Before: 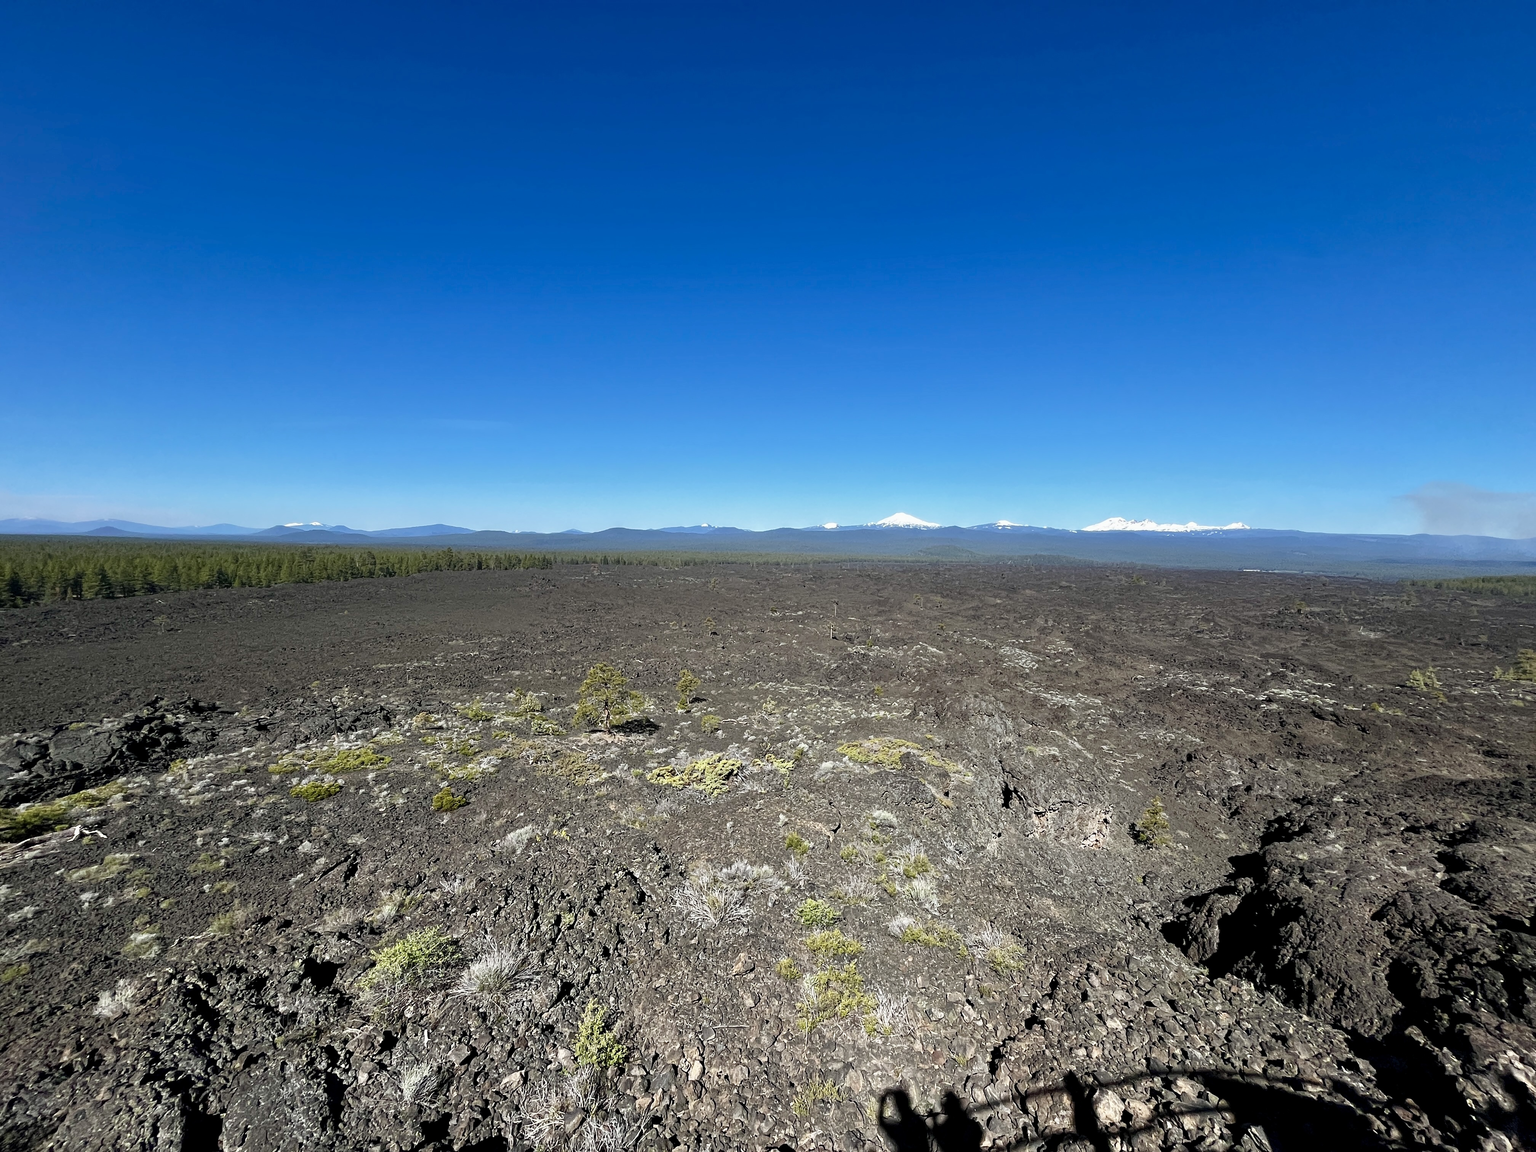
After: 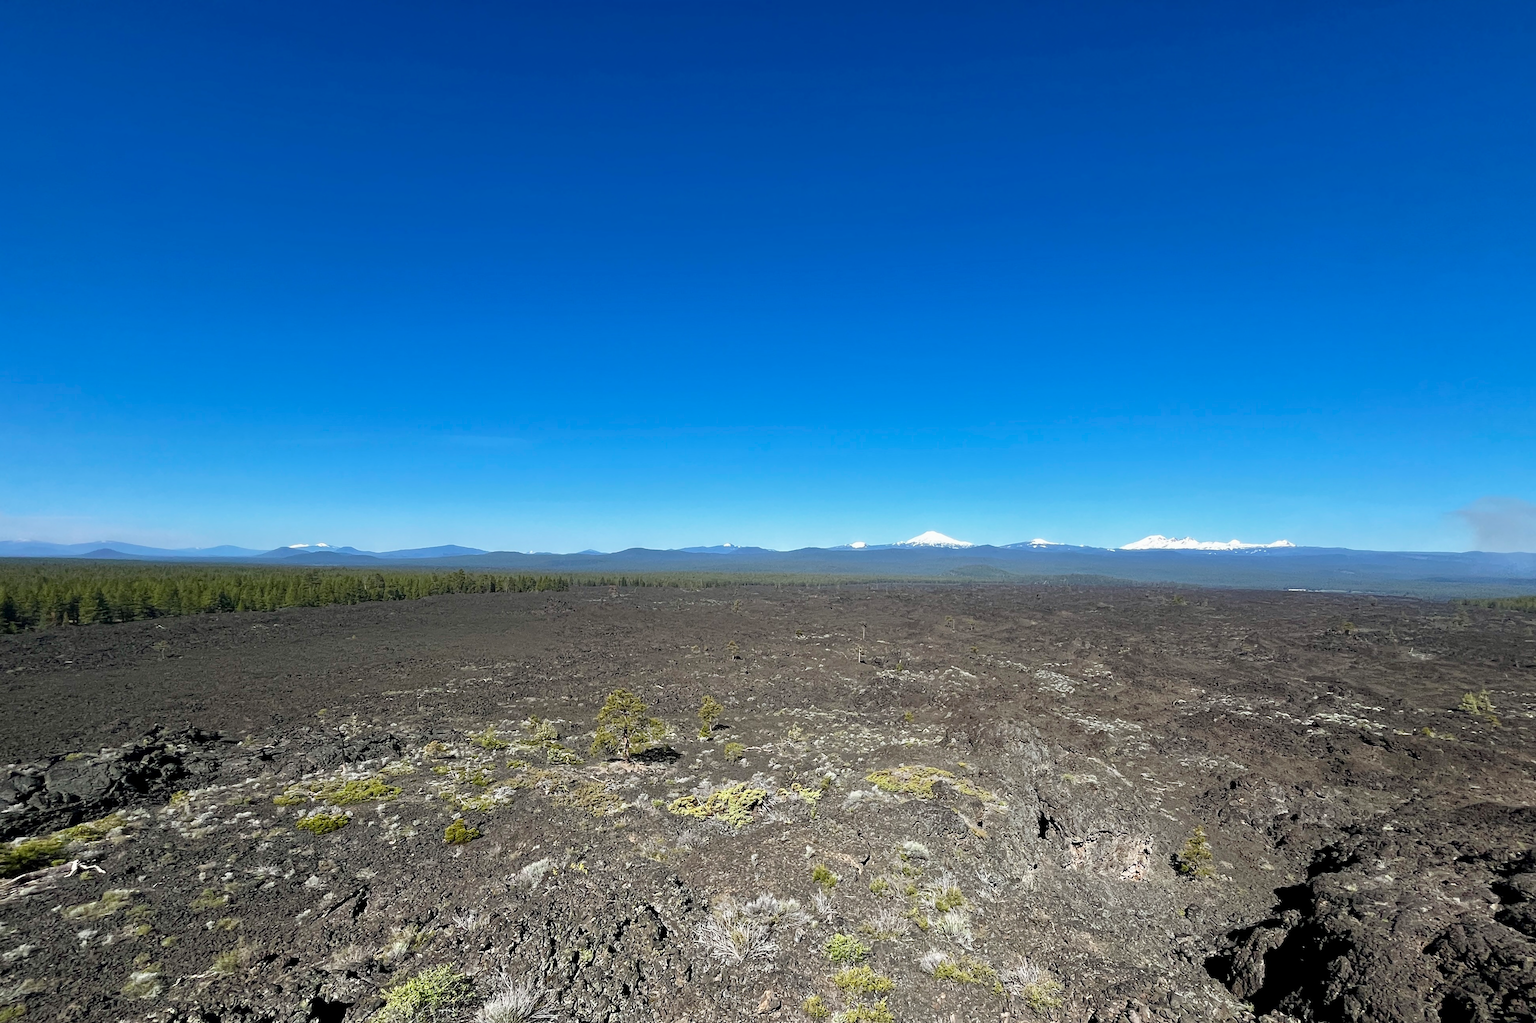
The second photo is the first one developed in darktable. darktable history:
crop and rotate: angle 0.214°, left 0.21%, right 3.315%, bottom 14.284%
